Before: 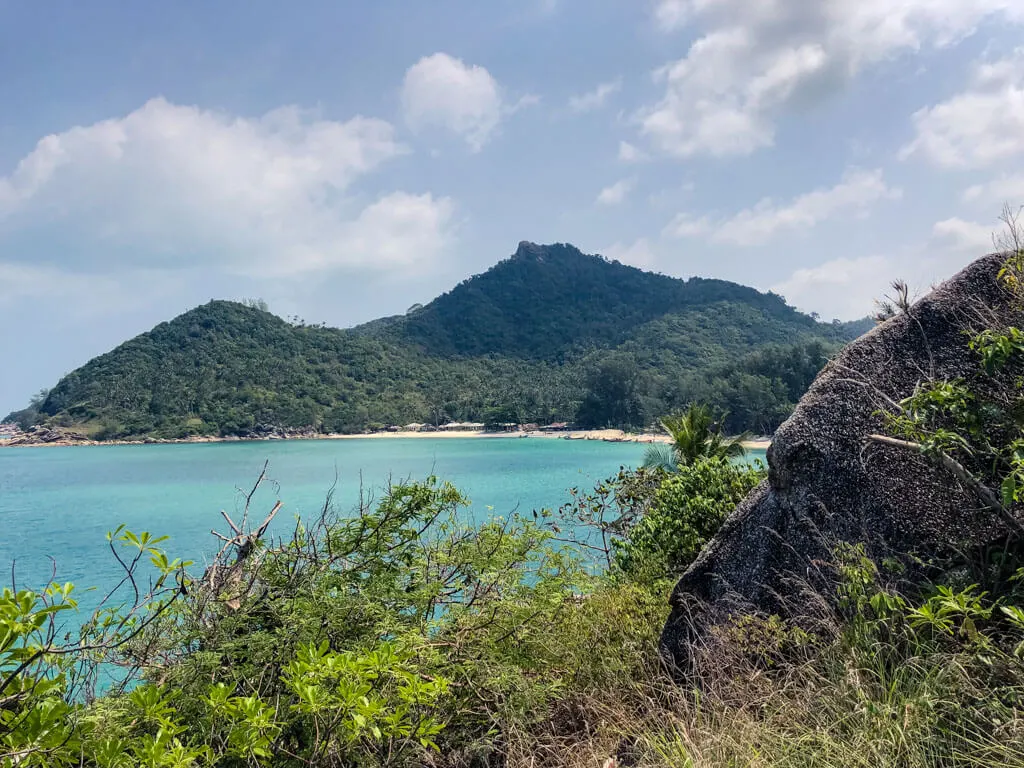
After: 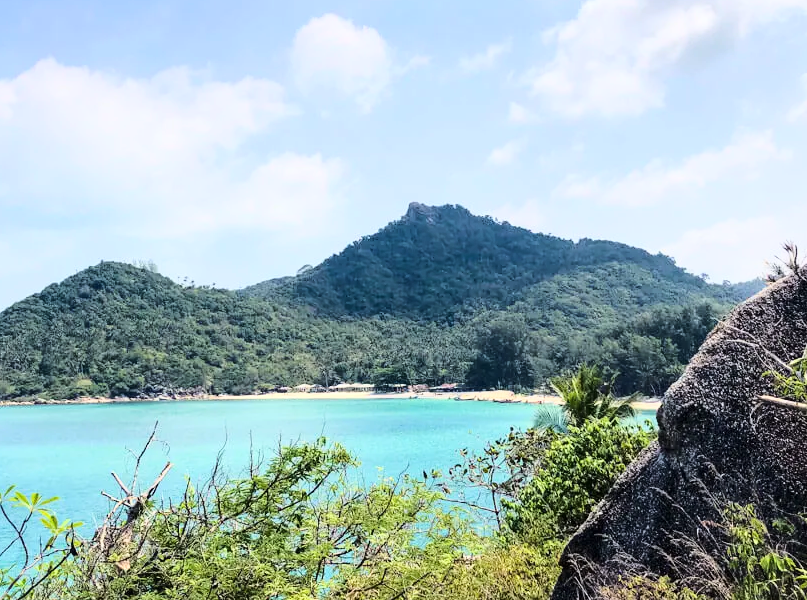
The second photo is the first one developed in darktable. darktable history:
base curve: curves: ch0 [(0, 0) (0.032, 0.037) (0.105, 0.228) (0.435, 0.76) (0.856, 0.983) (1, 1)]
crop and rotate: left 10.77%, top 5.1%, right 10.41%, bottom 16.76%
